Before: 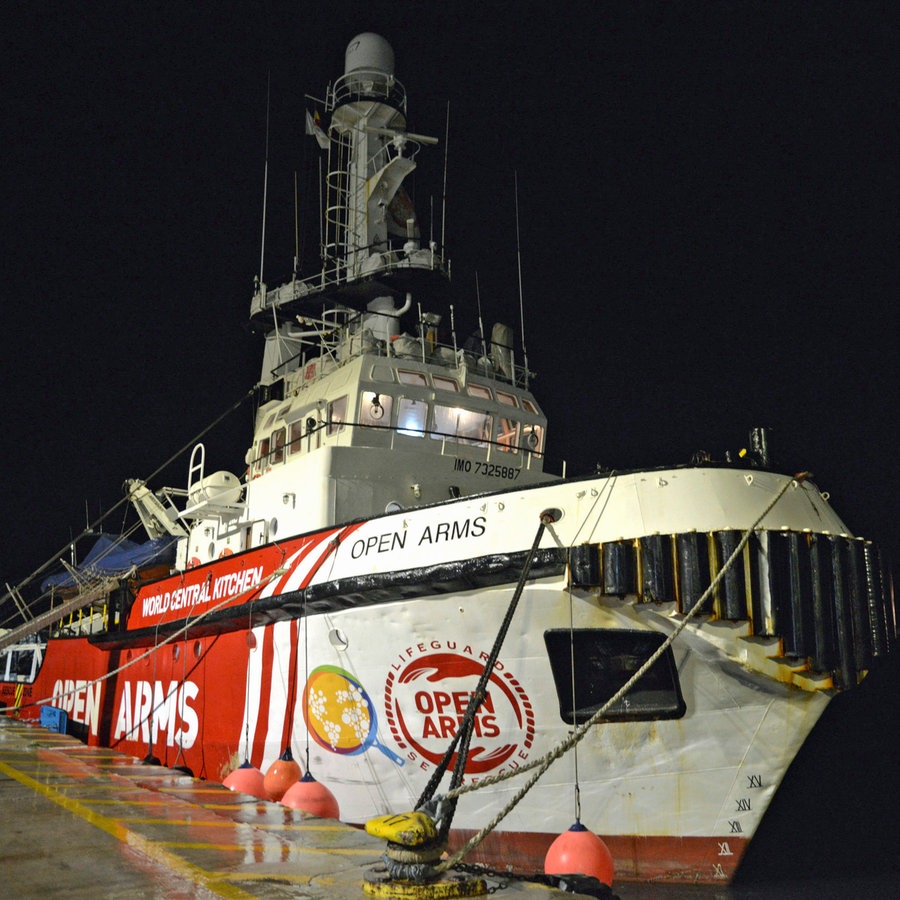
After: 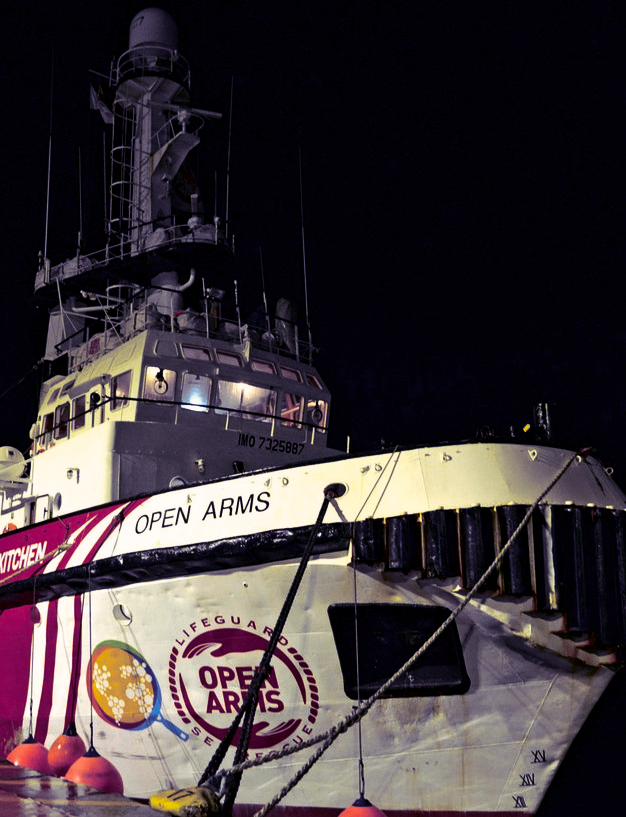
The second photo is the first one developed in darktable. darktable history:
split-toning: shadows › hue 255.6°, shadows › saturation 0.66, highlights › hue 43.2°, highlights › saturation 0.68, balance -50.1
color balance rgb: shadows lift › chroma 2%, shadows lift › hue 217.2°, power › hue 60°, highlights gain › chroma 1%, highlights gain › hue 69.6°, global offset › luminance -0.5%, perceptual saturation grading › global saturation 15%, global vibrance 15%
contrast brightness saturation: contrast 0.13, brightness -0.24, saturation 0.14
crop and rotate: left 24.034%, top 2.838%, right 6.406%, bottom 6.299%
